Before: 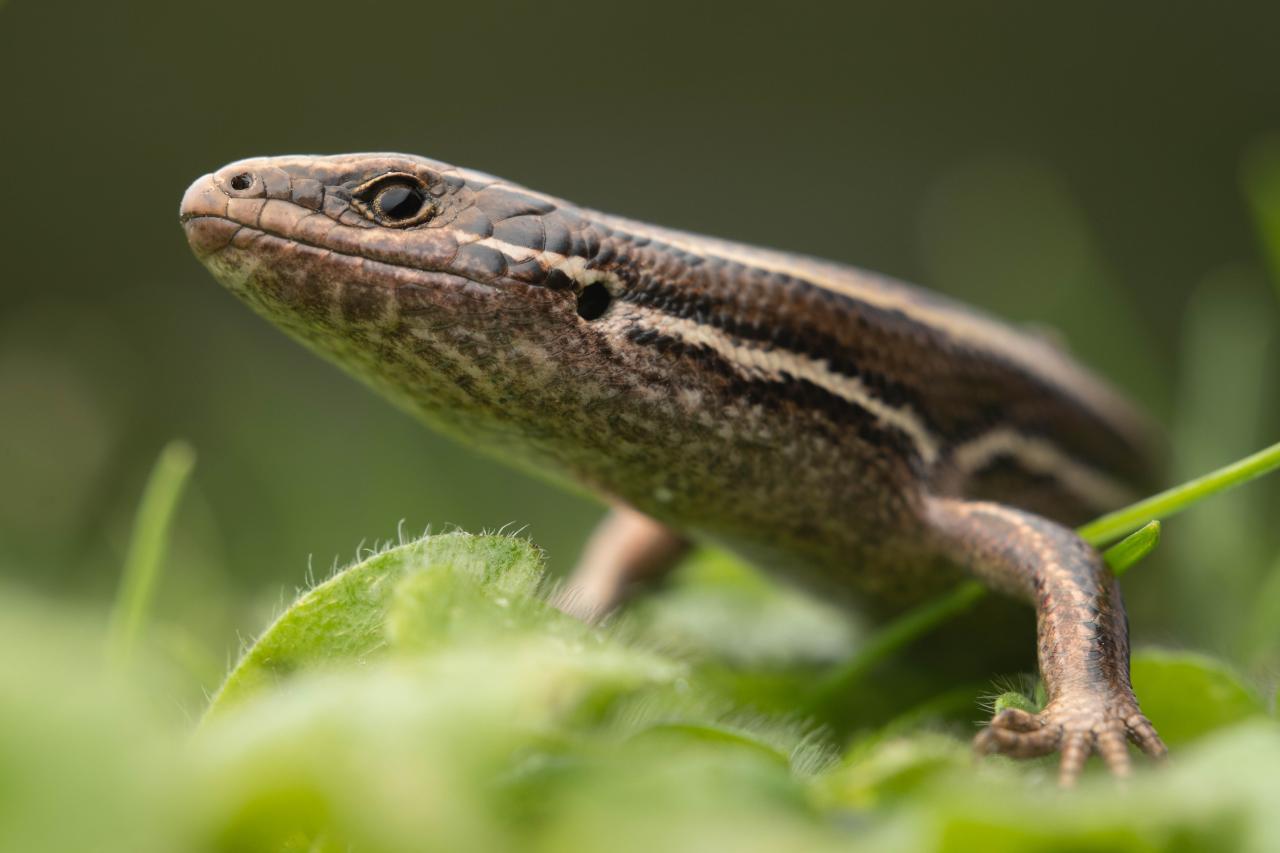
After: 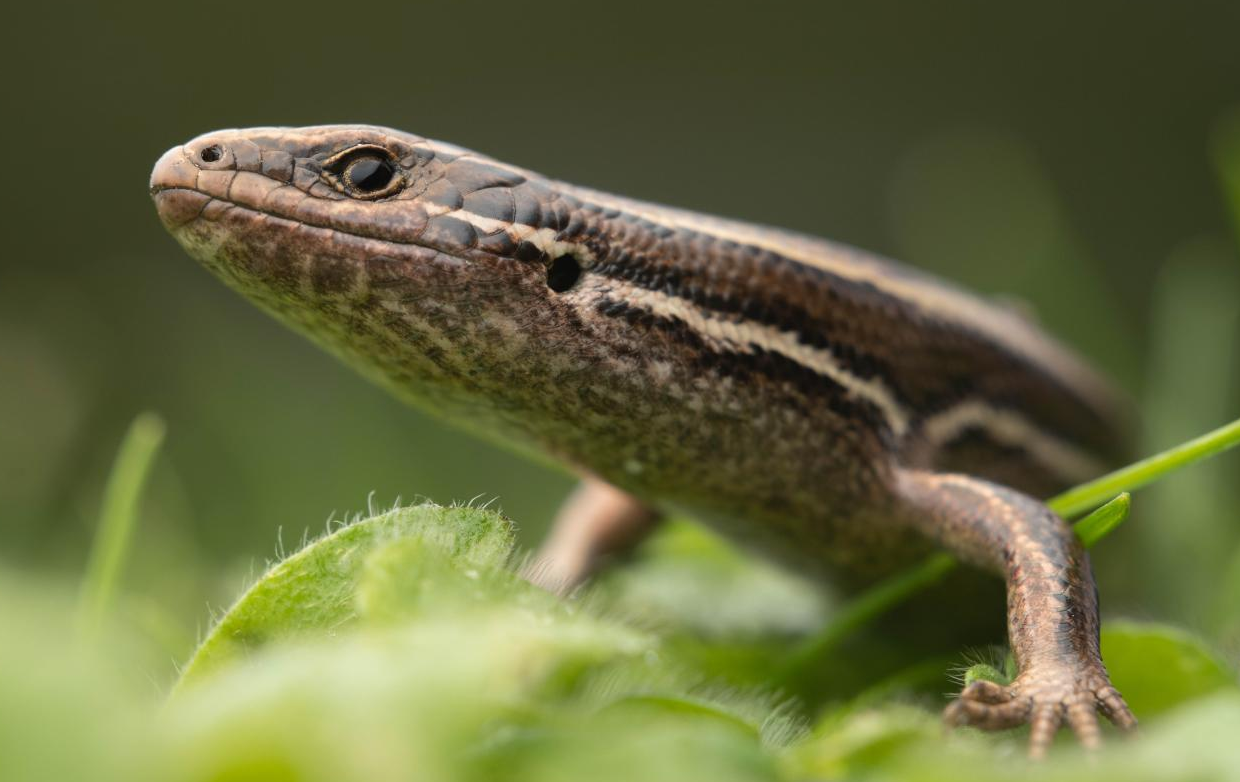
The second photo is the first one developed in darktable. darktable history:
crop: left 2.346%, top 3.339%, right 0.771%, bottom 4.882%
